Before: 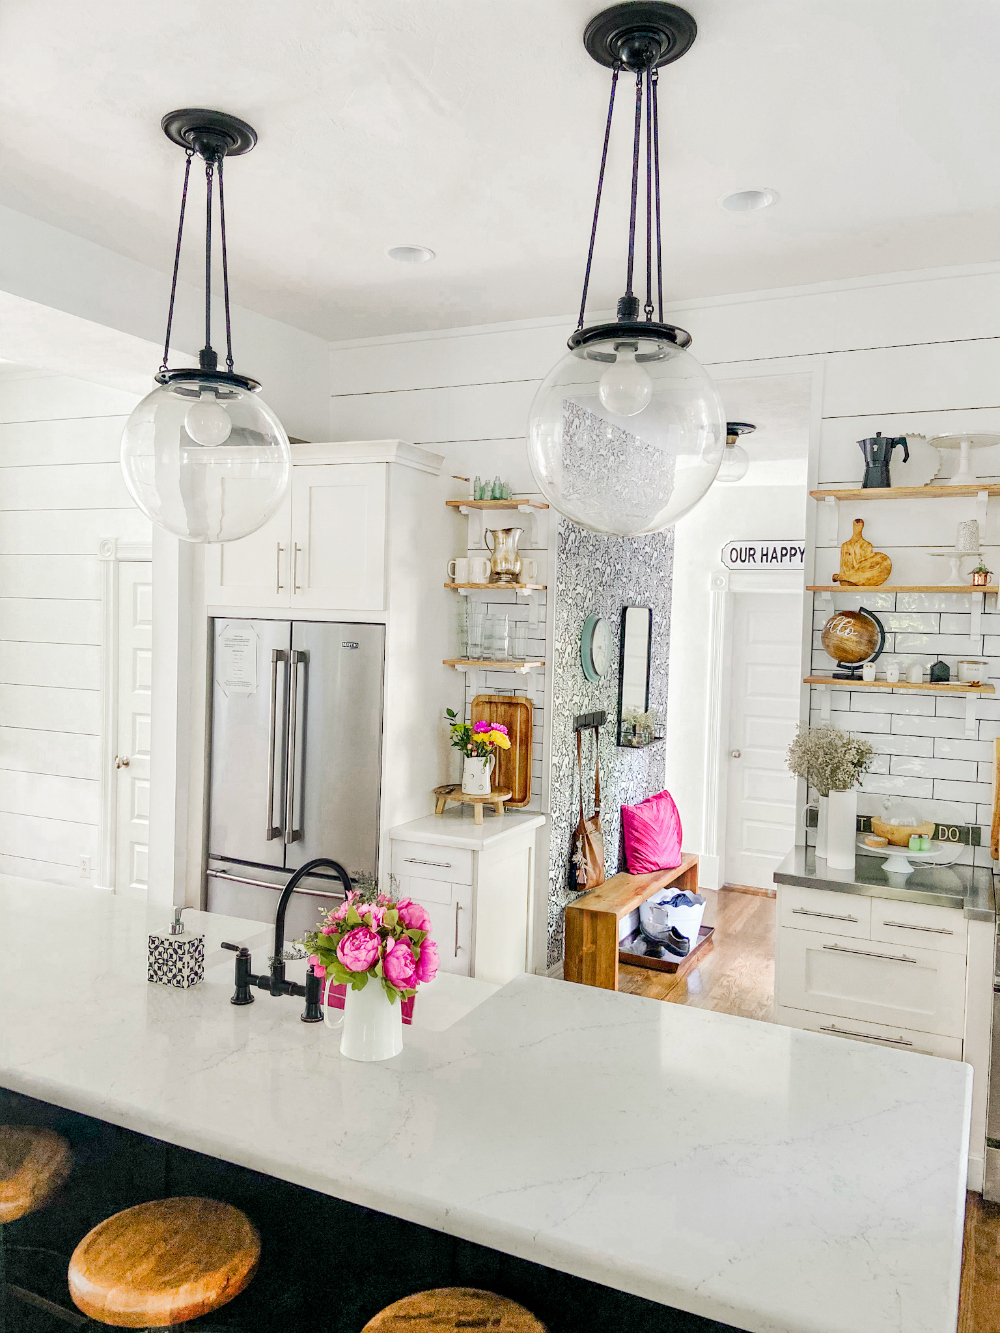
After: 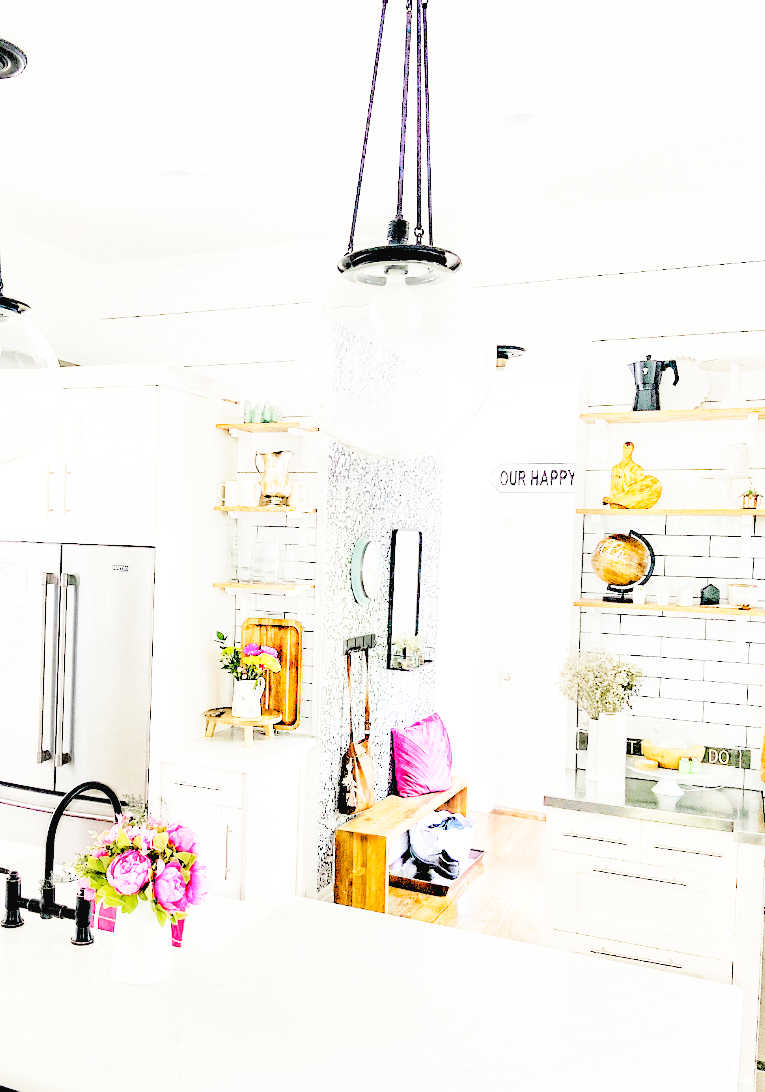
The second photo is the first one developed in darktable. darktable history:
rgb levels: levels [[0.027, 0.429, 0.996], [0, 0.5, 1], [0, 0.5, 1]]
crop: left 23.095%, top 5.827%, bottom 11.854%
base curve: curves: ch0 [(0, 0.003) (0.001, 0.002) (0.006, 0.004) (0.02, 0.022) (0.048, 0.086) (0.094, 0.234) (0.162, 0.431) (0.258, 0.629) (0.385, 0.8) (0.548, 0.918) (0.751, 0.988) (1, 1)], preserve colors none
exposure: compensate highlight preservation false
